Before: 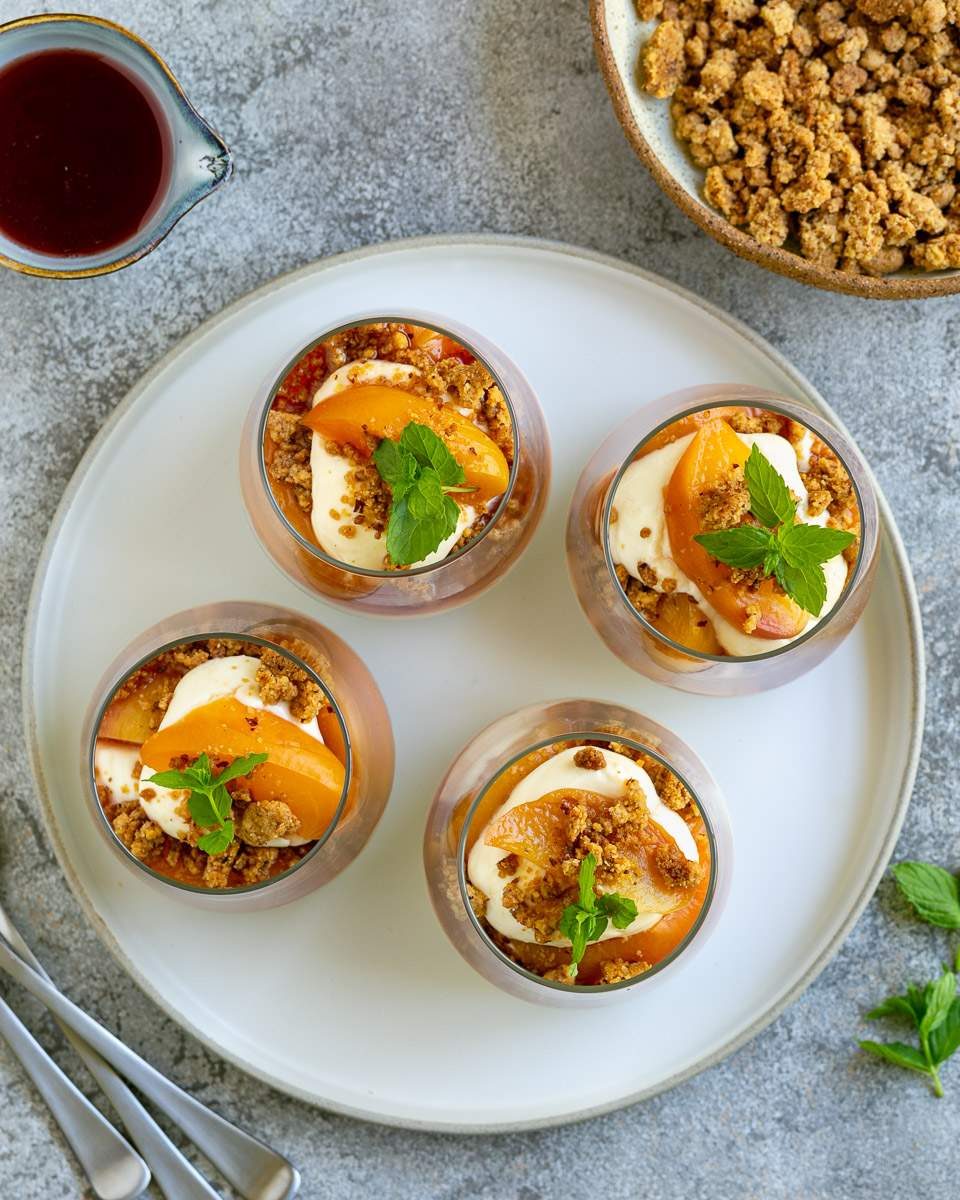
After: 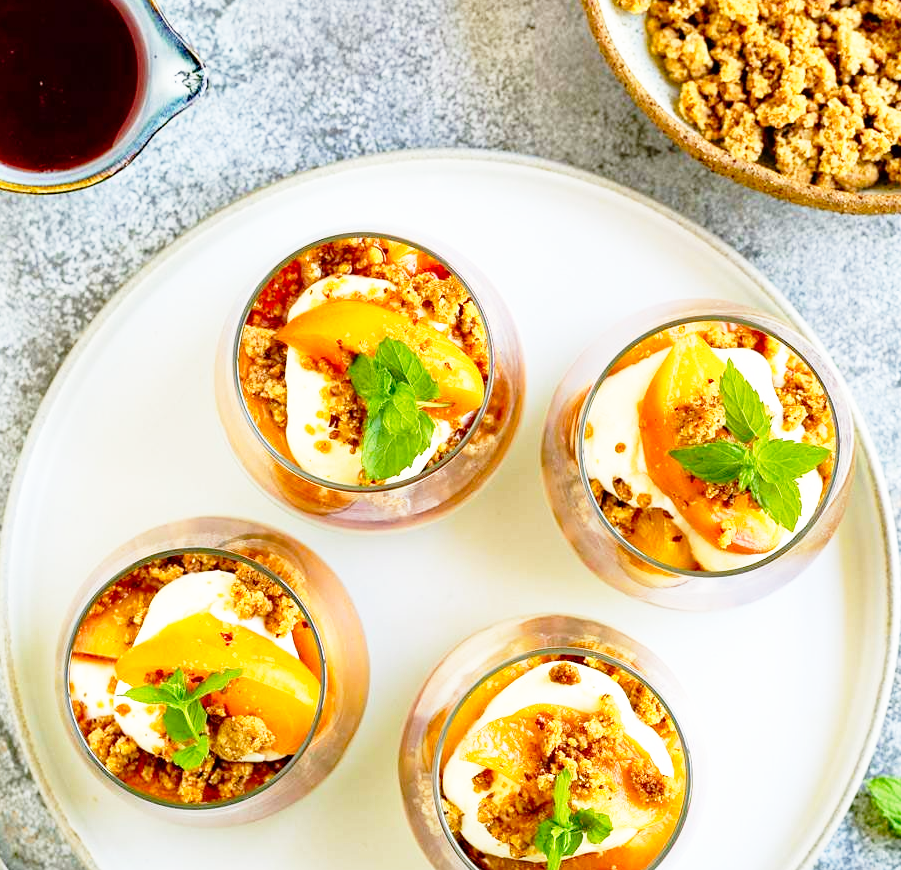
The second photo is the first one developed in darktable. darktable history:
crop: left 2.691%, top 7.134%, right 3.39%, bottom 20.295%
haze removal: compatibility mode true
base curve: curves: ch0 [(0, 0) (0.012, 0.01) (0.073, 0.168) (0.31, 0.711) (0.645, 0.957) (1, 1)], preserve colors none
